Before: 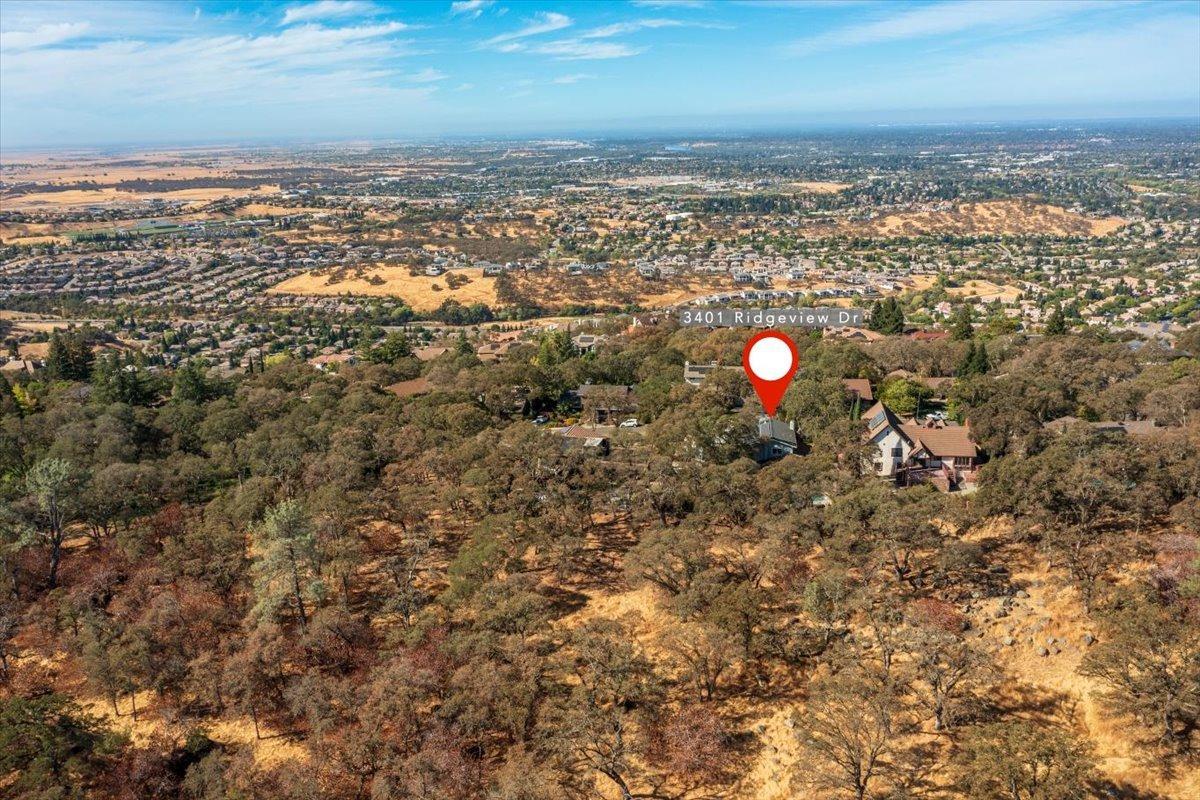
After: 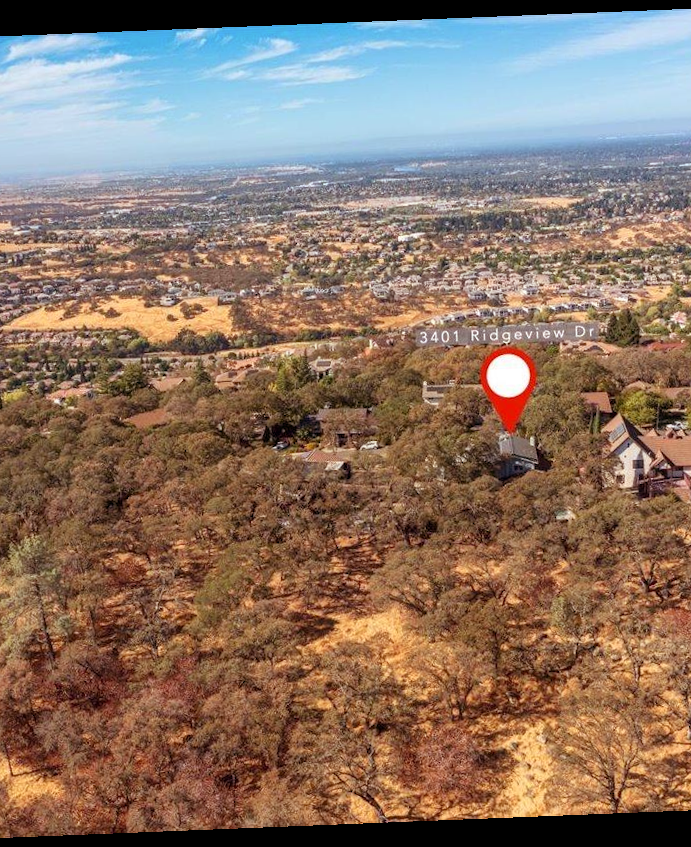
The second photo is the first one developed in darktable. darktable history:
crop and rotate: left 22.516%, right 21.234%
rotate and perspective: rotation -2.29°, automatic cropping off
rgb levels: mode RGB, independent channels, levels [[0, 0.474, 1], [0, 0.5, 1], [0, 0.5, 1]]
